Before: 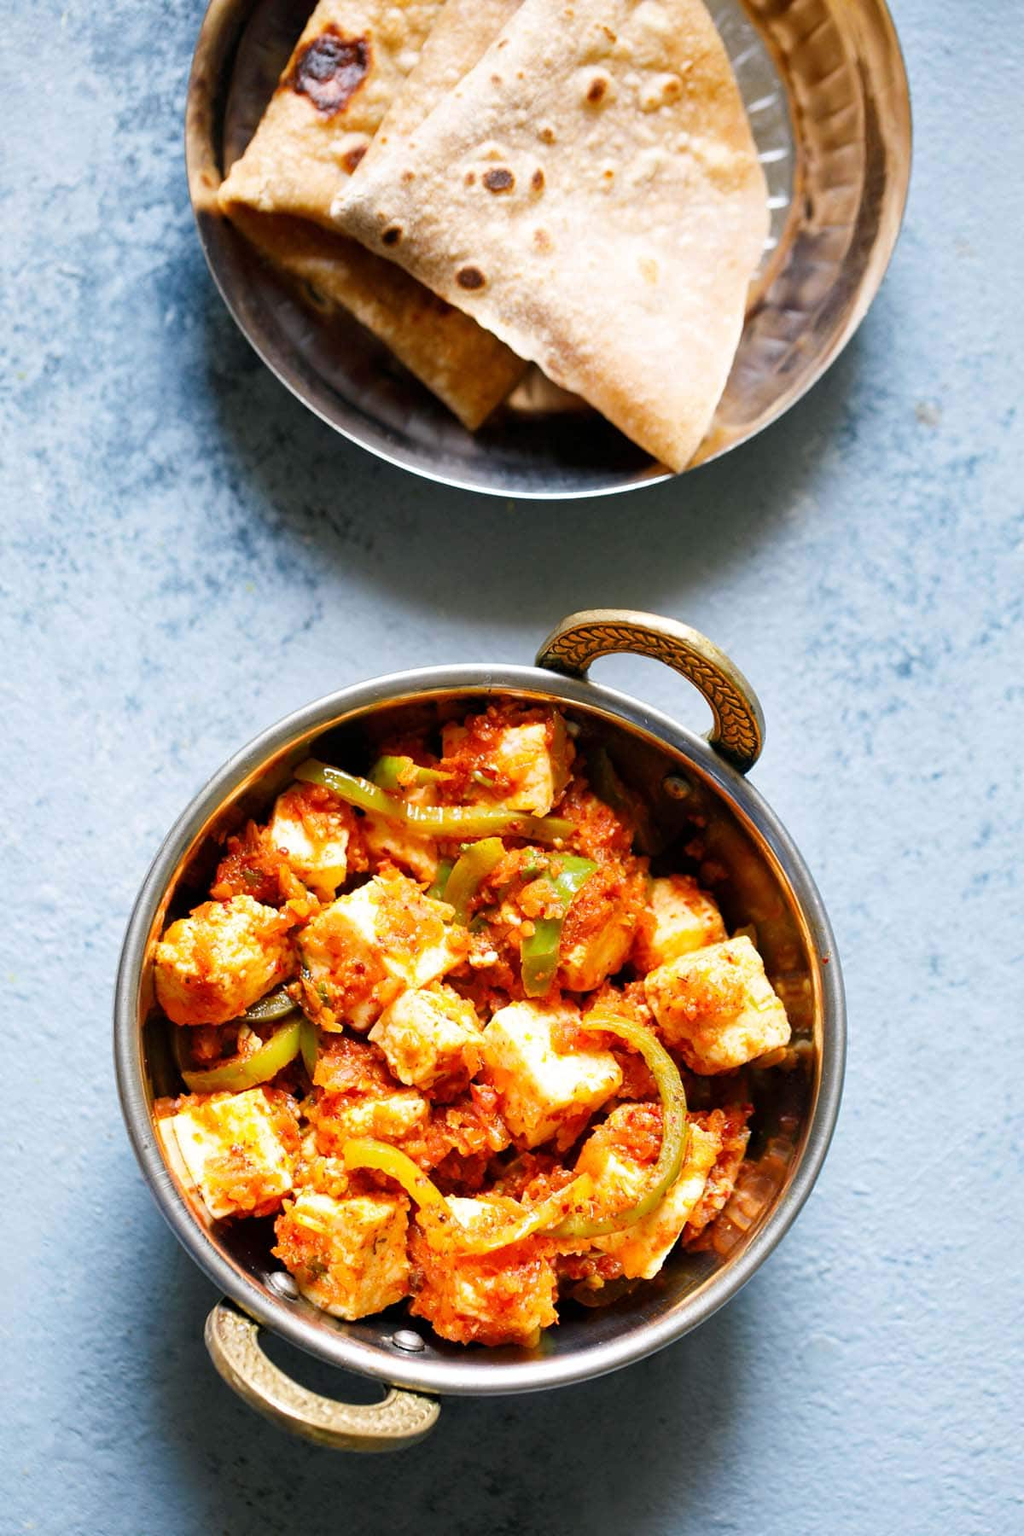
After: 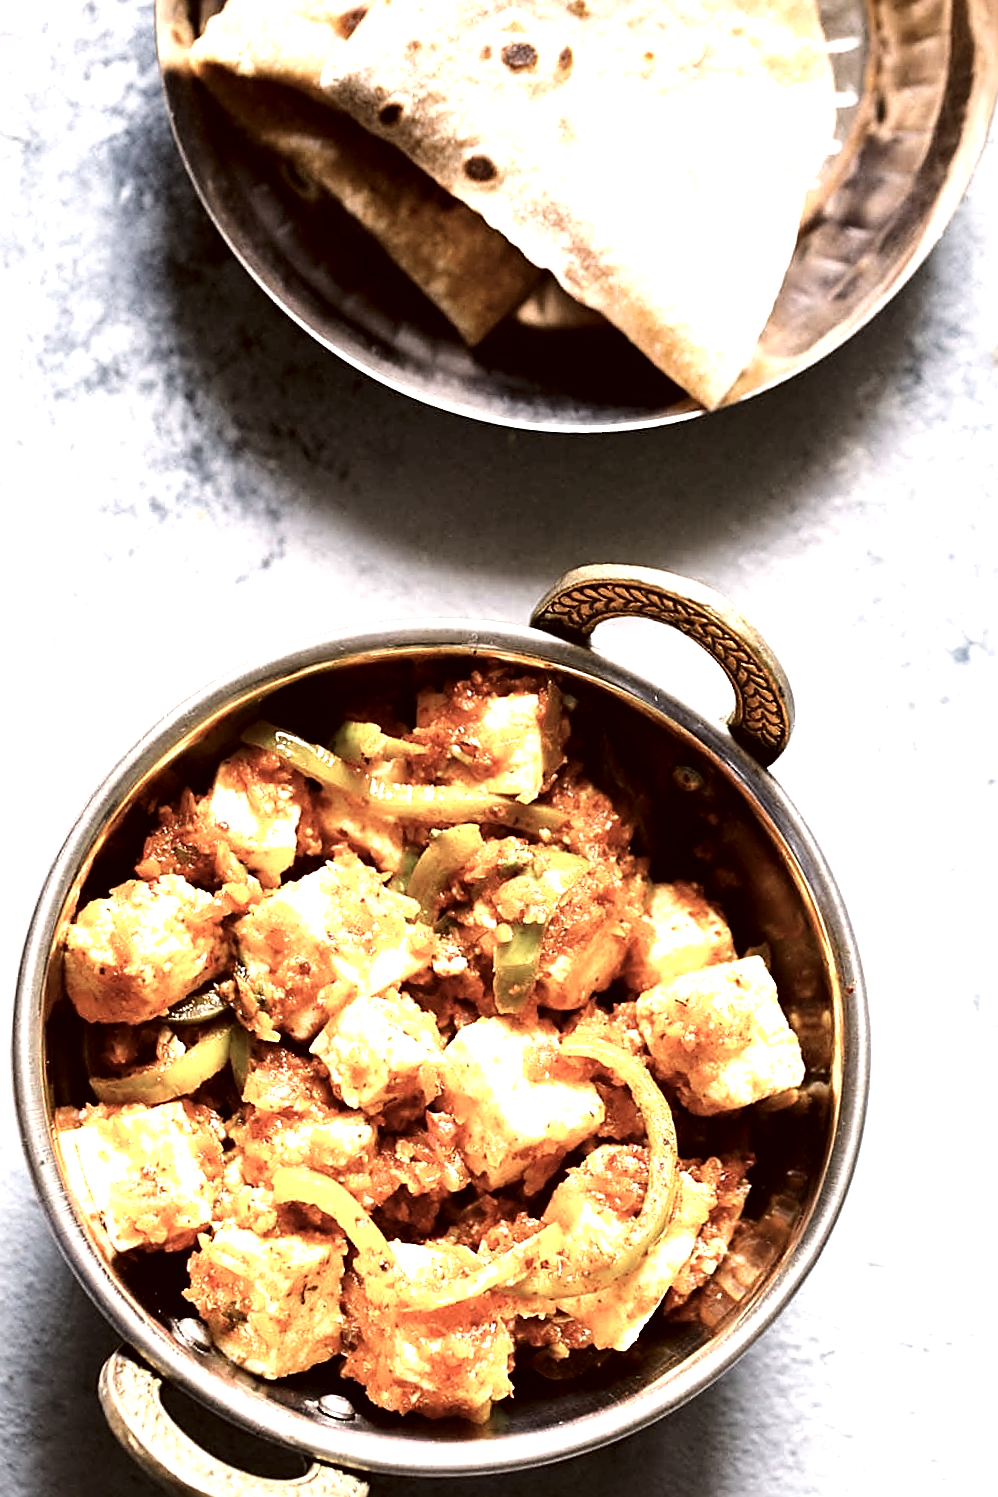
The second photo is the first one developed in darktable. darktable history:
local contrast: mode bilateral grid, contrast 20, coarseness 100, detail 150%, midtone range 0.2
crop and rotate: angle -3.27°, left 5.211%, top 5.211%, right 4.607%, bottom 4.607%
sharpen: on, module defaults
color correction: highlights a* 6.27, highlights b* 8.19, shadows a* 5.94, shadows b* 7.23, saturation 0.9
tone equalizer: -8 EV -1.08 EV, -7 EV -1.01 EV, -6 EV -0.867 EV, -5 EV -0.578 EV, -3 EV 0.578 EV, -2 EV 0.867 EV, -1 EV 1.01 EV, +0 EV 1.08 EV, edges refinement/feathering 500, mask exposure compensation -1.57 EV, preserve details no
contrast brightness saturation: contrast 0.1, saturation -0.36
